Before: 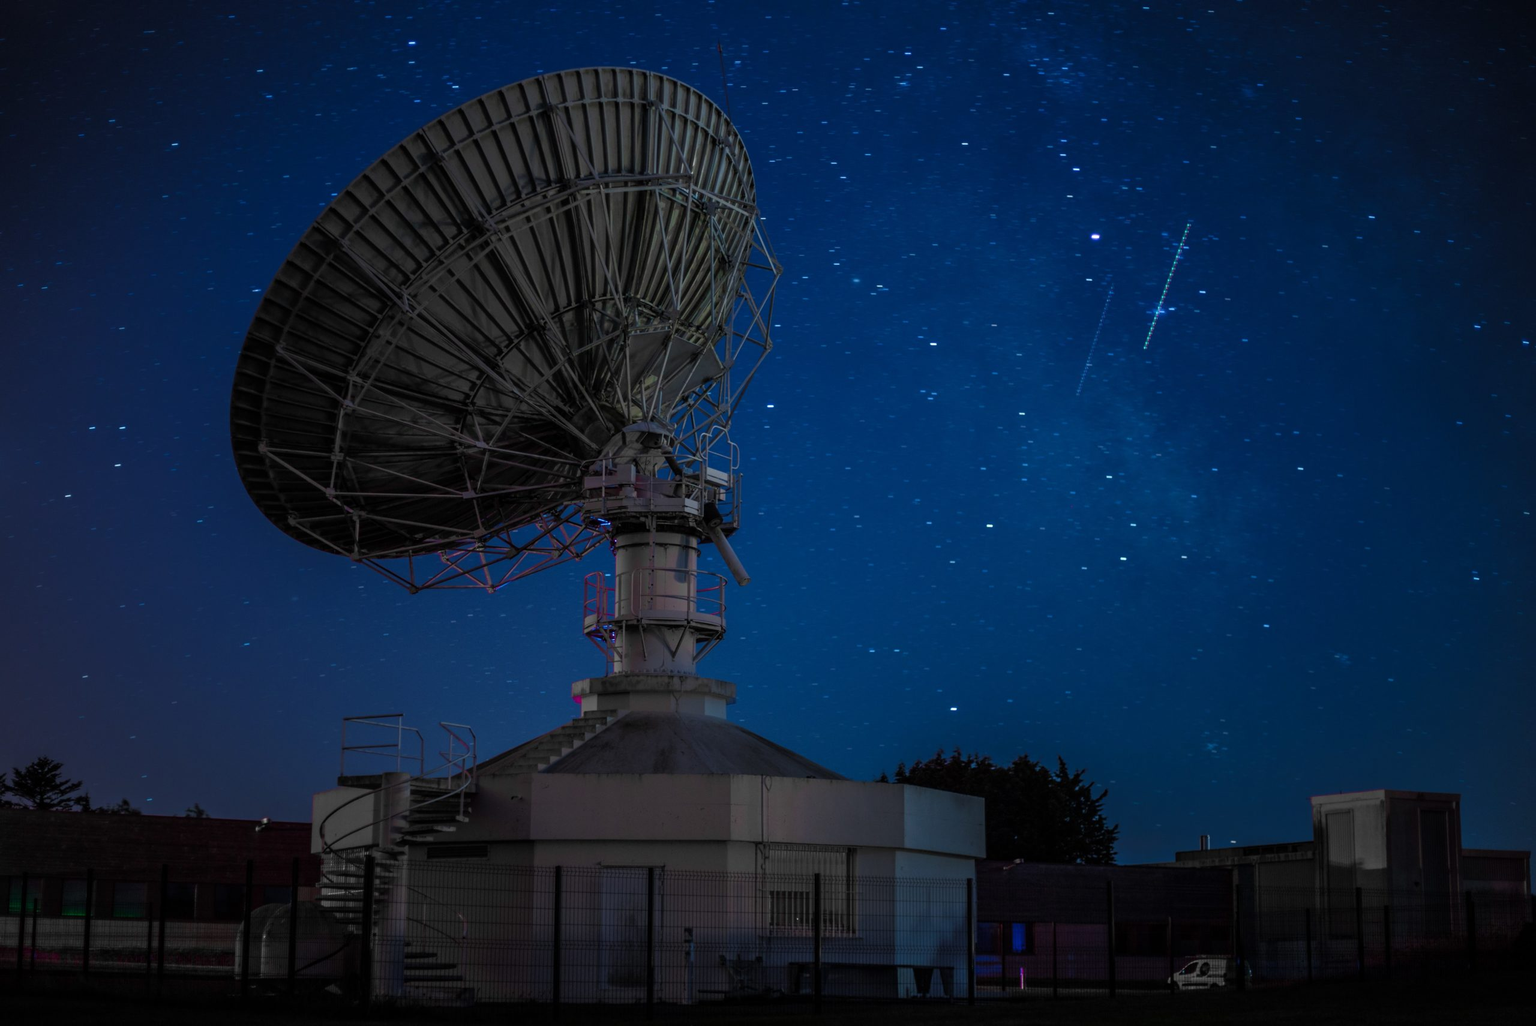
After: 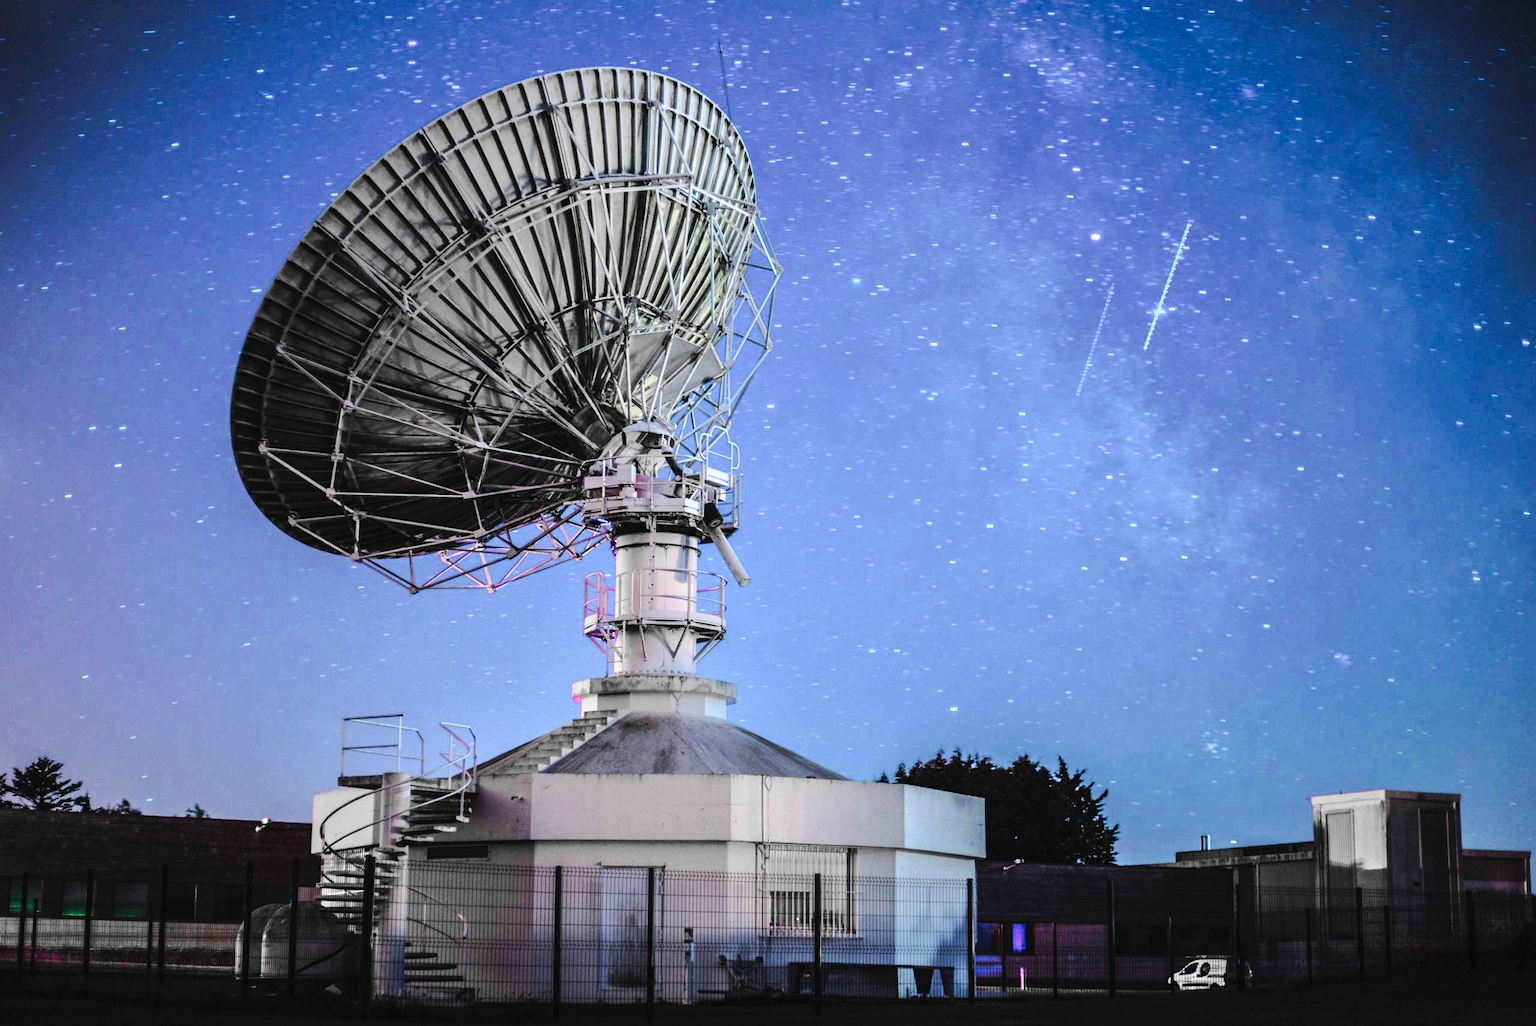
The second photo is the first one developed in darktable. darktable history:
contrast brightness saturation: contrast 0.39, brightness 0.53
tone curve: curves: ch0 [(0, 0) (0.003, 0.002) (0.011, 0.009) (0.025, 0.018) (0.044, 0.03) (0.069, 0.043) (0.1, 0.057) (0.136, 0.079) (0.177, 0.125) (0.224, 0.178) (0.277, 0.255) (0.335, 0.341) (0.399, 0.443) (0.468, 0.553) (0.543, 0.644) (0.623, 0.718) (0.709, 0.779) (0.801, 0.849) (0.898, 0.929) (1, 1)], preserve colors none
exposure: black level correction 0, exposure 0.7 EV, compensate exposure bias true, compensate highlight preservation false
tone equalizer: -7 EV 0.15 EV, -6 EV 0.6 EV, -5 EV 1.15 EV, -4 EV 1.33 EV, -3 EV 1.15 EV, -2 EV 0.6 EV, -1 EV 0.15 EV, mask exposure compensation -0.5 EV
